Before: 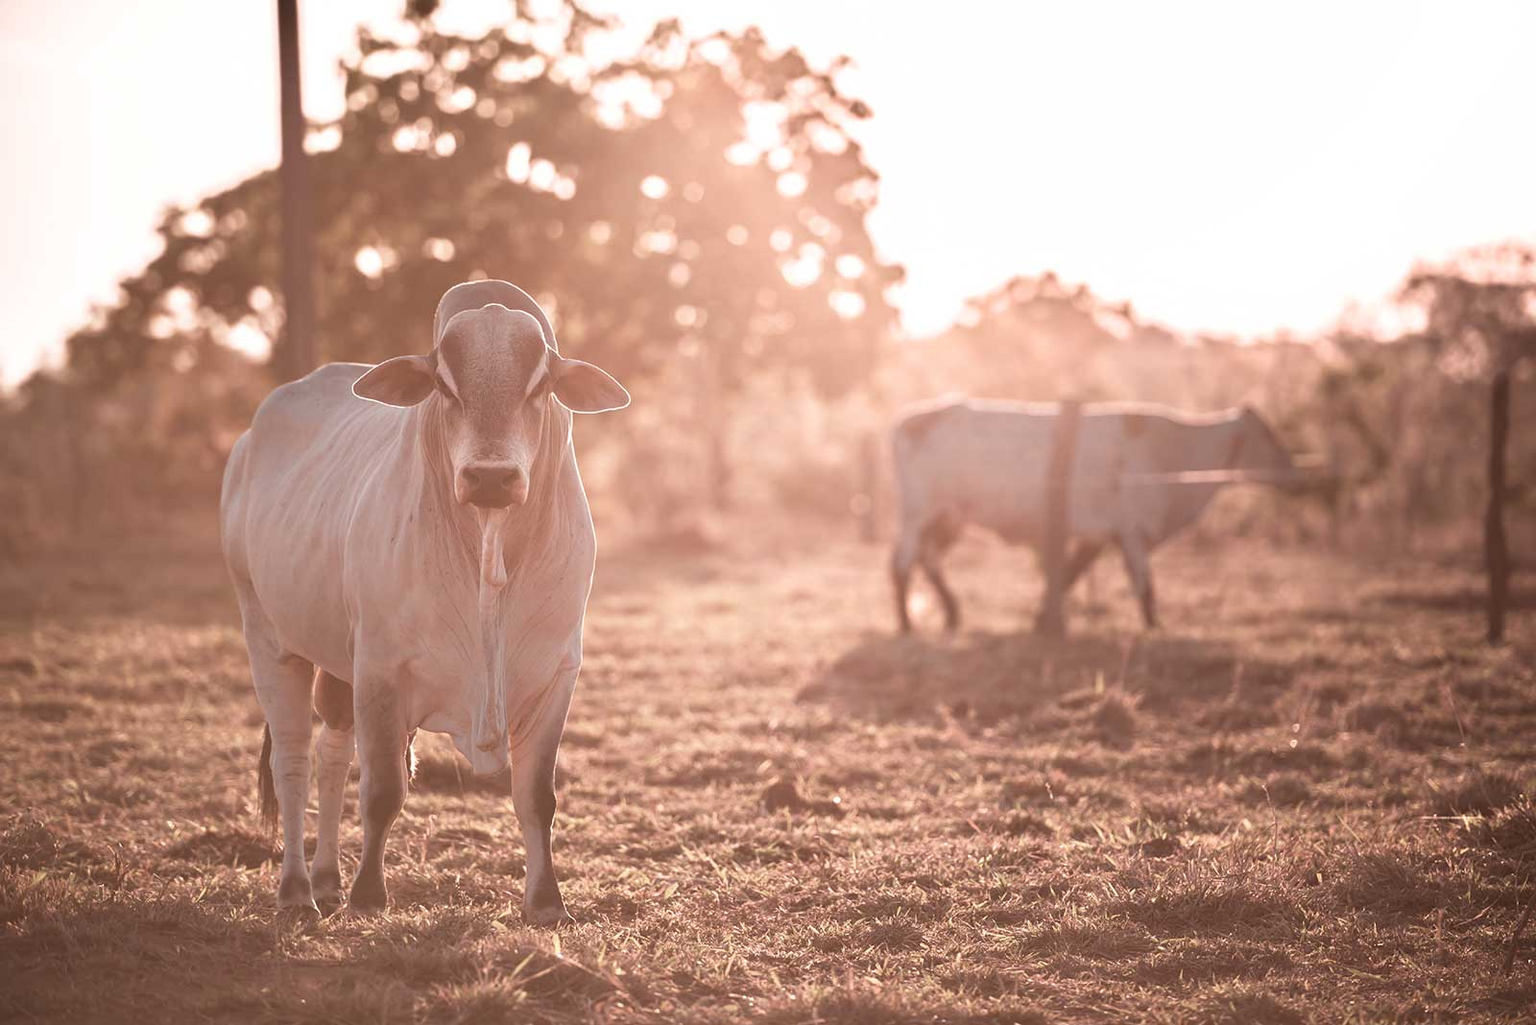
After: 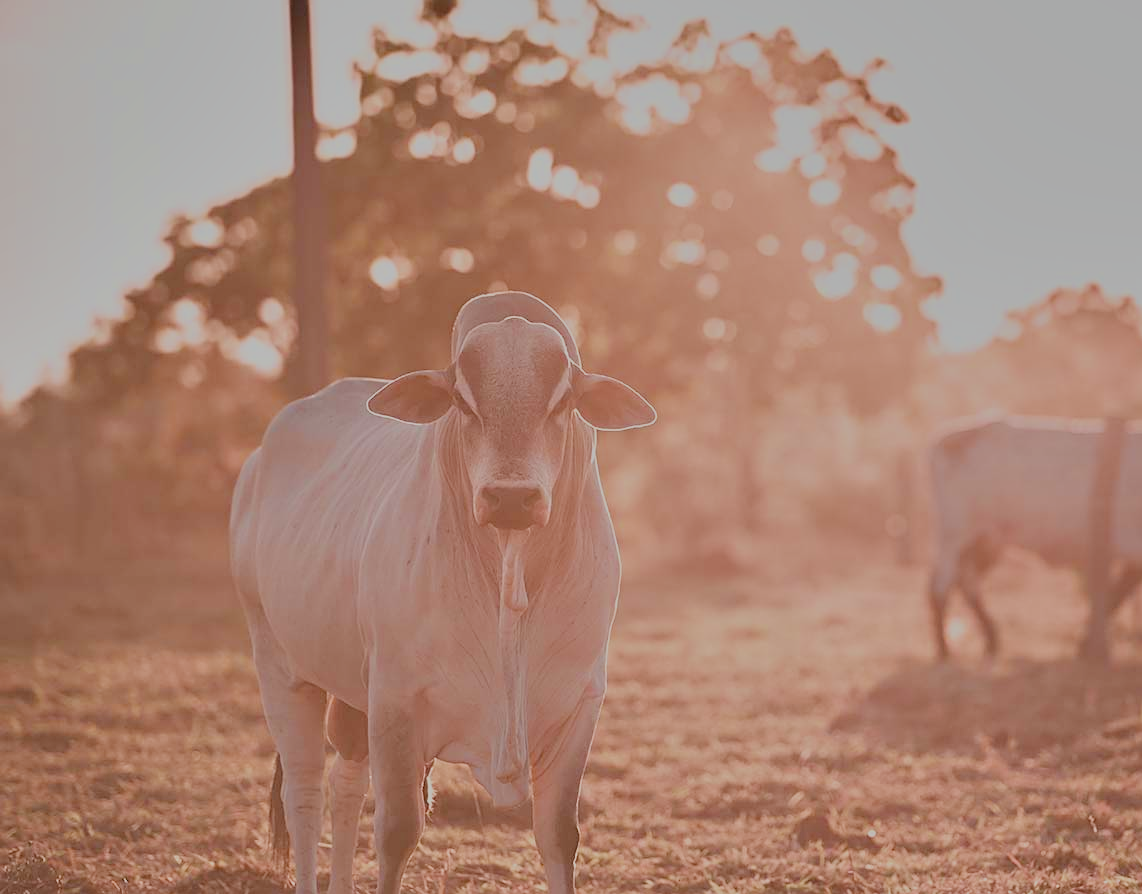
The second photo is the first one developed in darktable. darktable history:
shadows and highlights: soften with gaussian
filmic rgb: black relative exposure -8.04 EV, white relative exposure 8.03 EV, hardness 2.47, latitude 10.12%, contrast 0.71, highlights saturation mix 9.1%, shadows ↔ highlights balance 1.51%, color science v4 (2020)
contrast brightness saturation: saturation -0.065
sharpen: on, module defaults
crop: right 28.581%, bottom 16.262%
exposure: exposure 0.127 EV, compensate exposure bias true, compensate highlight preservation false
color correction: highlights a* -0.174, highlights b* -0.13
